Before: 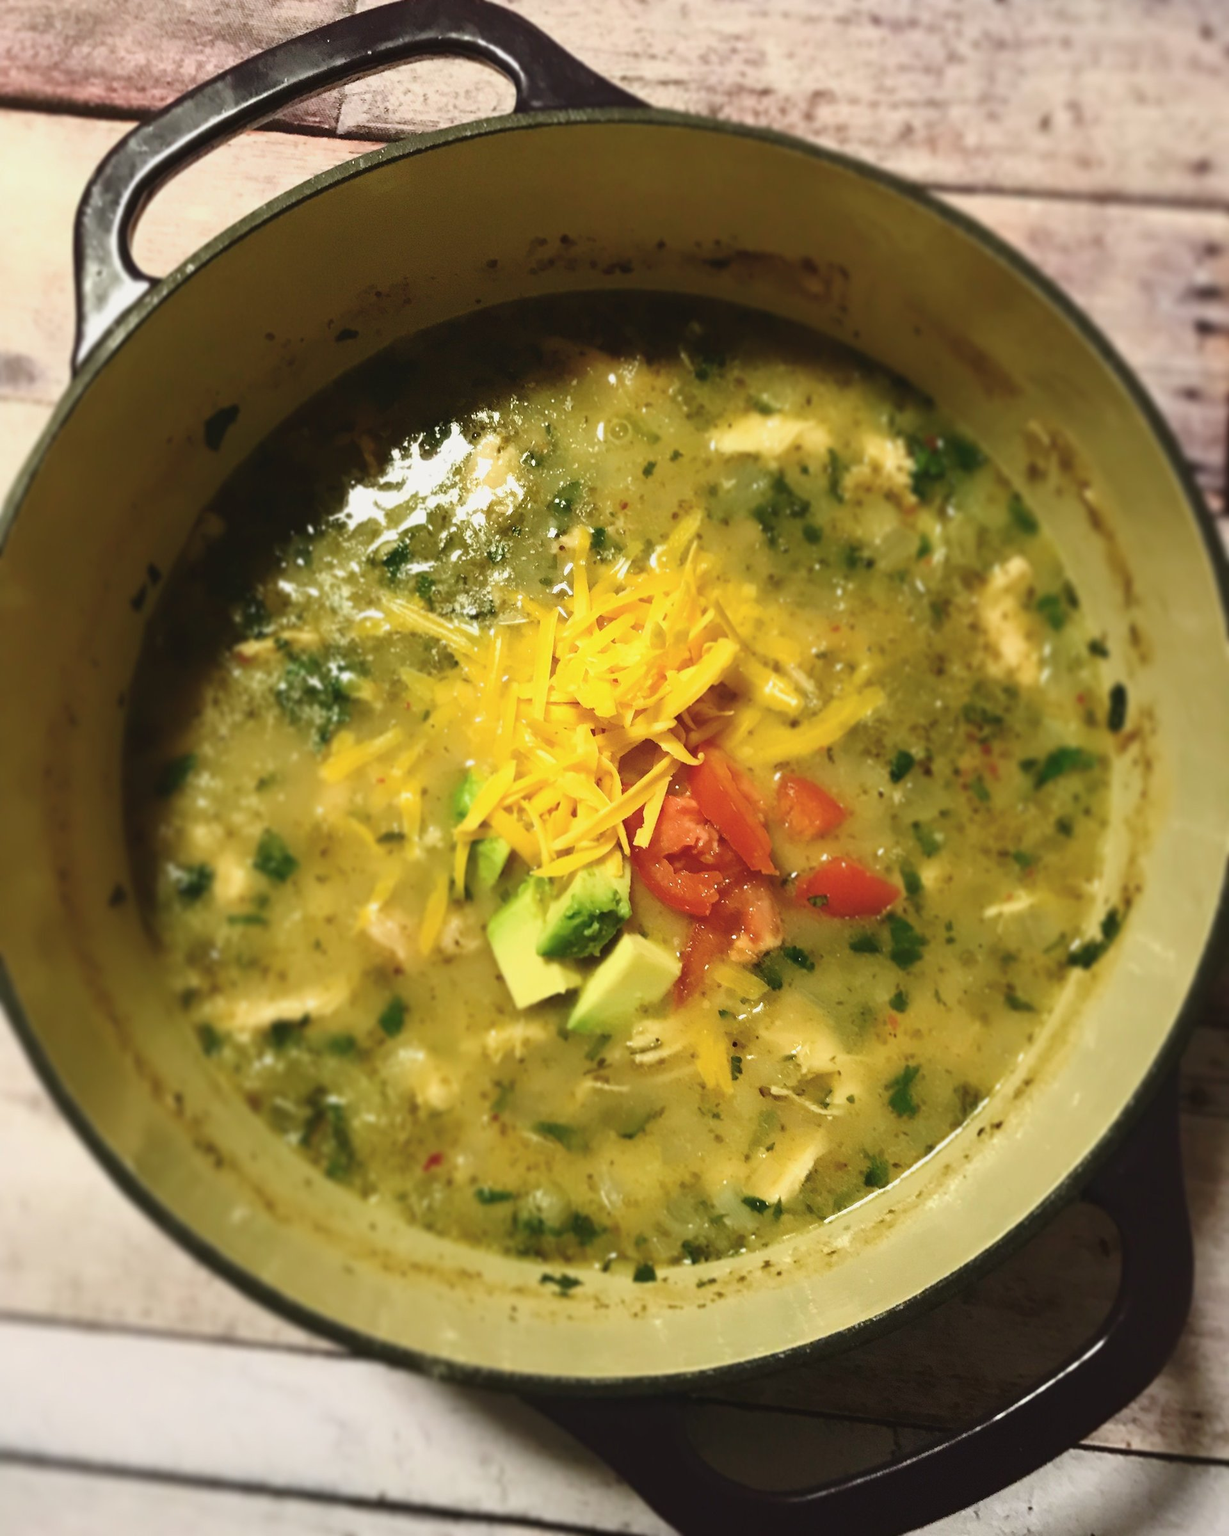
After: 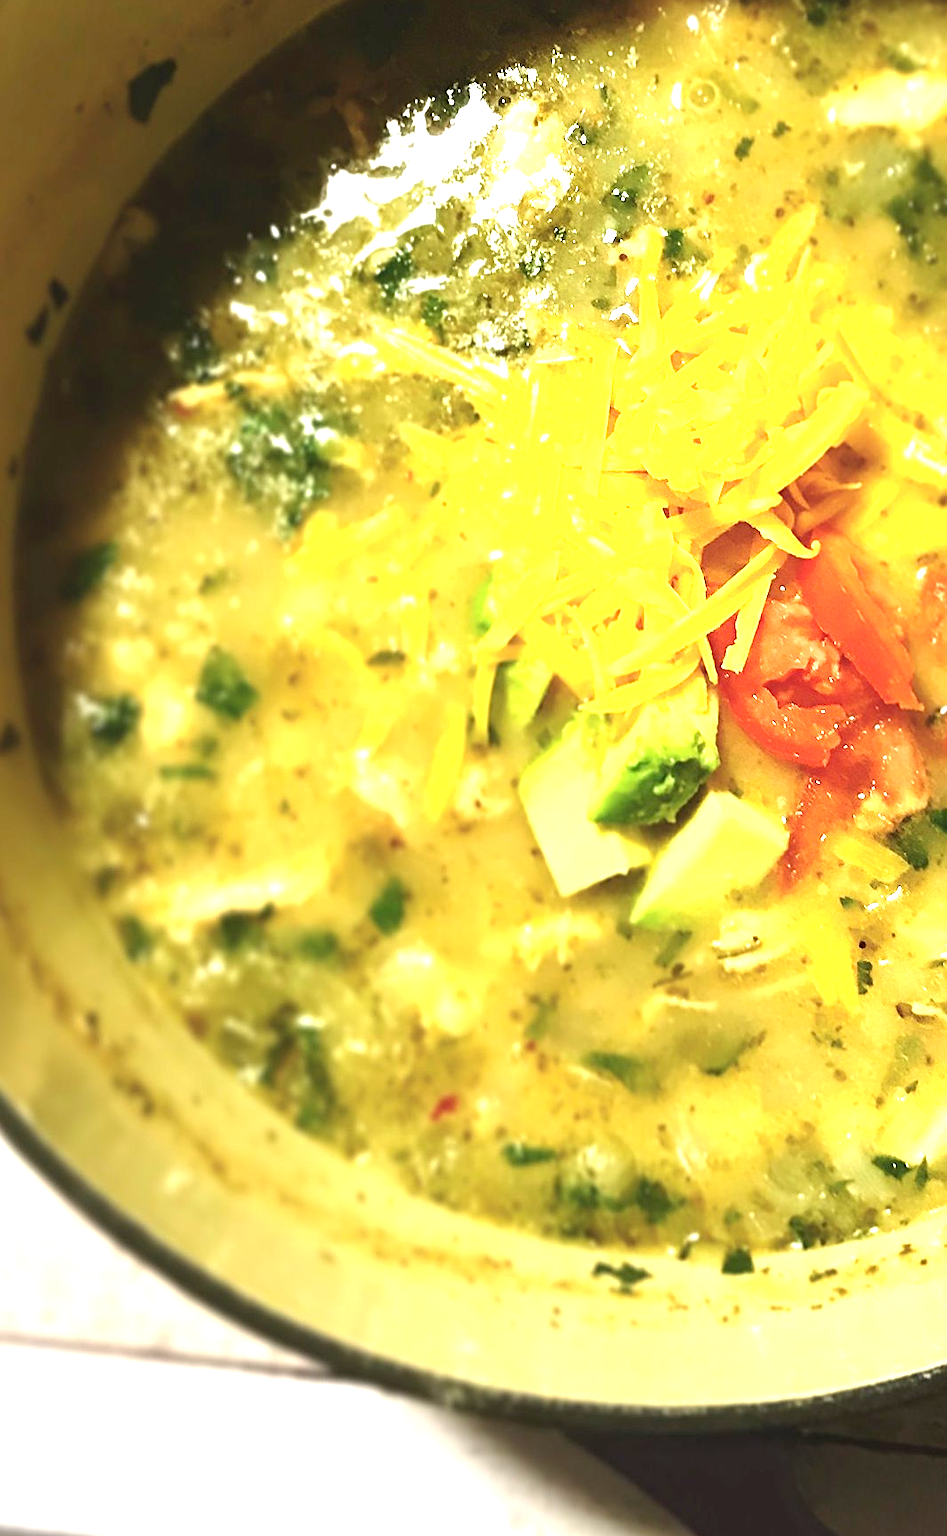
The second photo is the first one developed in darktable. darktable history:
sharpen: on, module defaults
crop: left 9.143%, top 23.586%, right 35.137%, bottom 4.185%
exposure: black level correction 0.002, exposure 1.312 EV, compensate highlight preservation false
